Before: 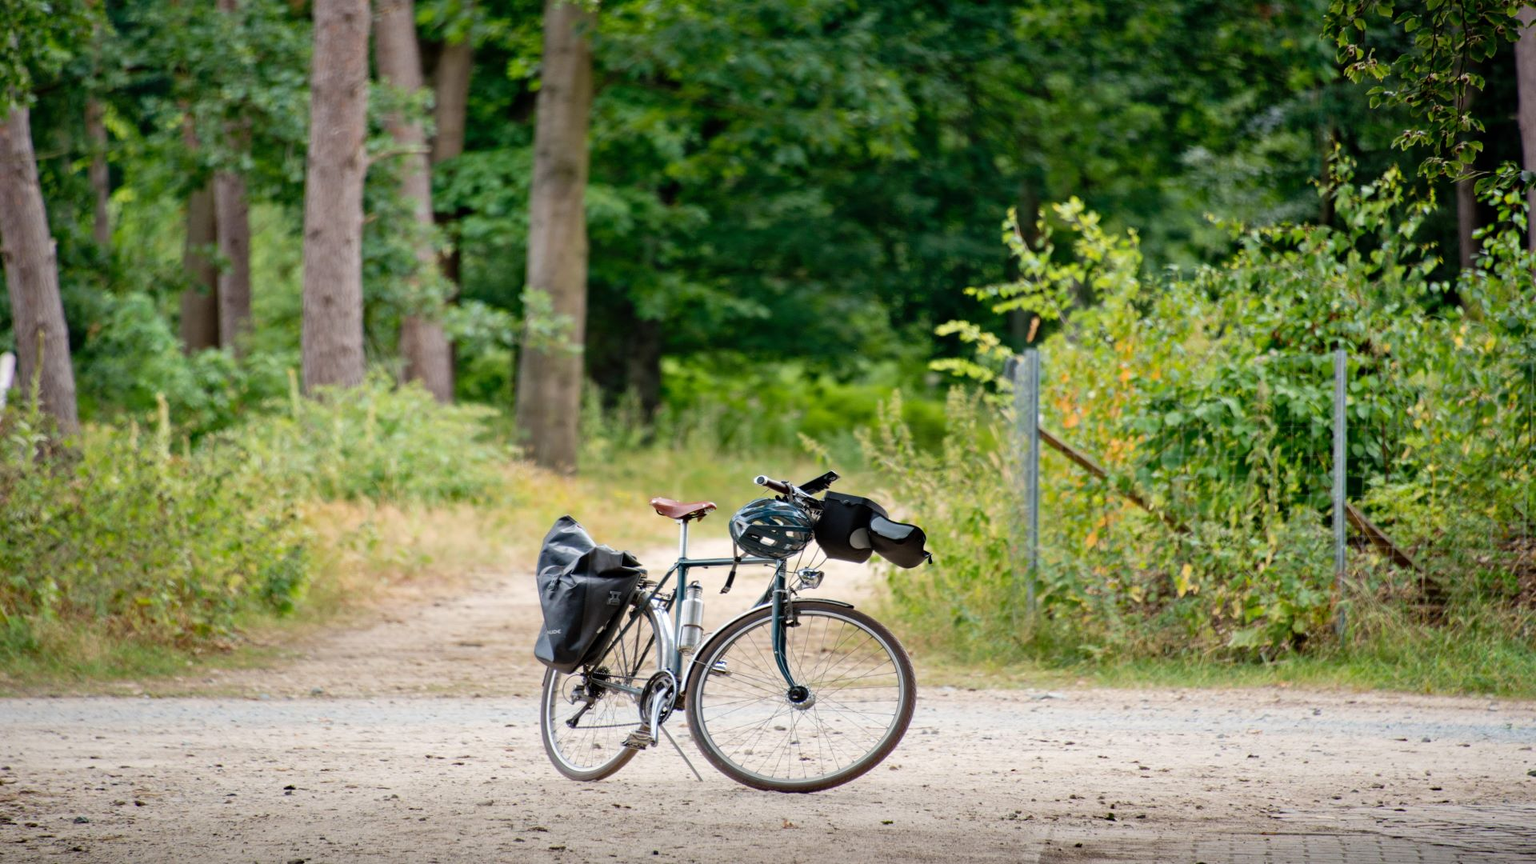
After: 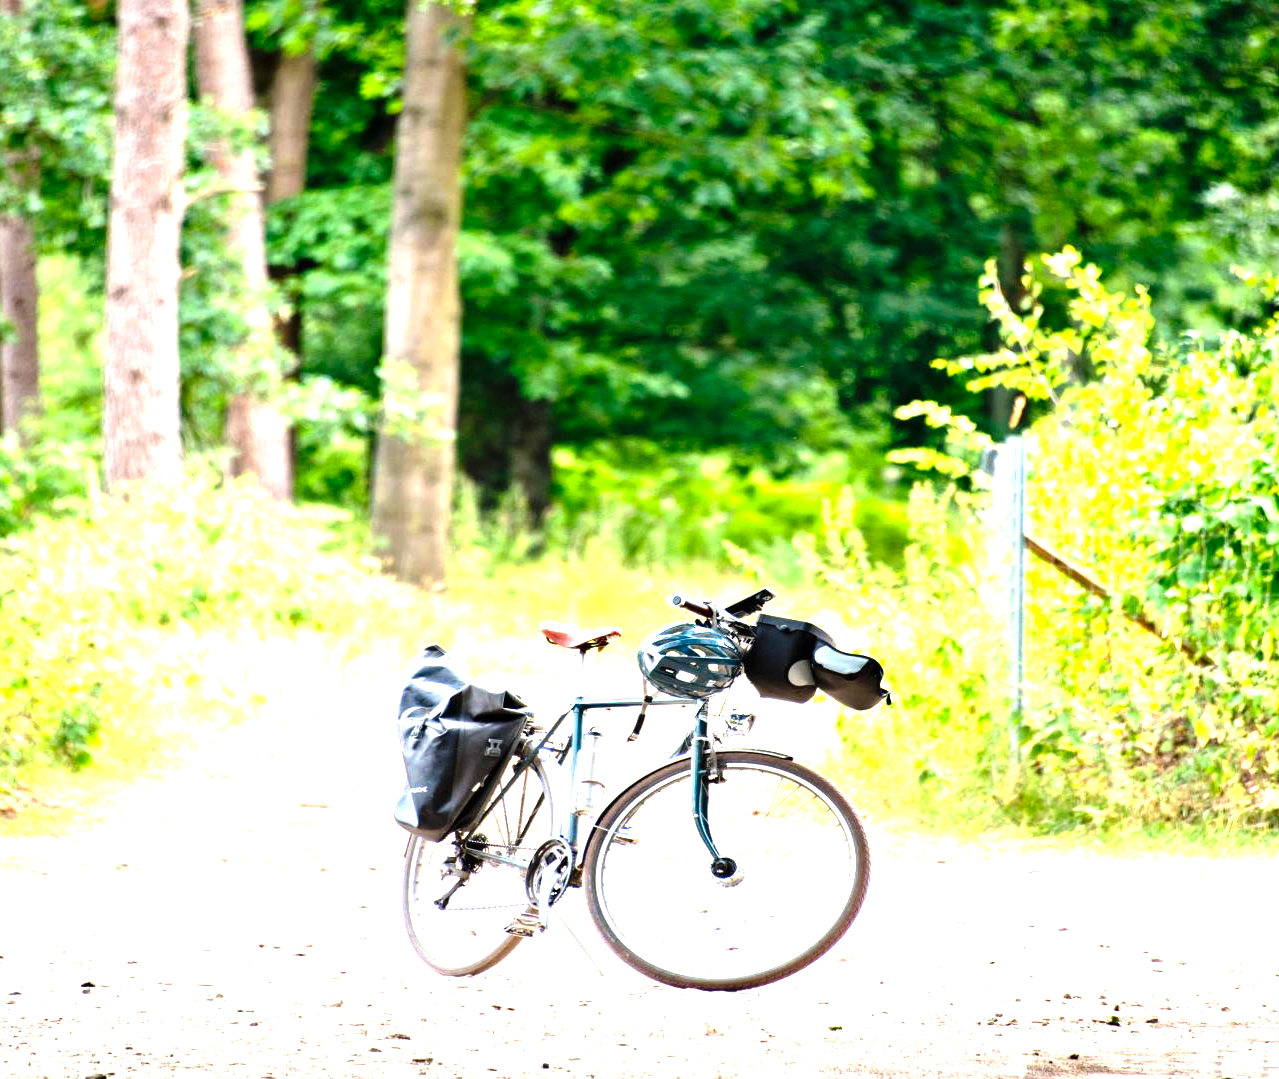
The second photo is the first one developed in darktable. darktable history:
levels: levels [0, 0.281, 0.562]
crop and rotate: left 14.292%, right 19.041%
